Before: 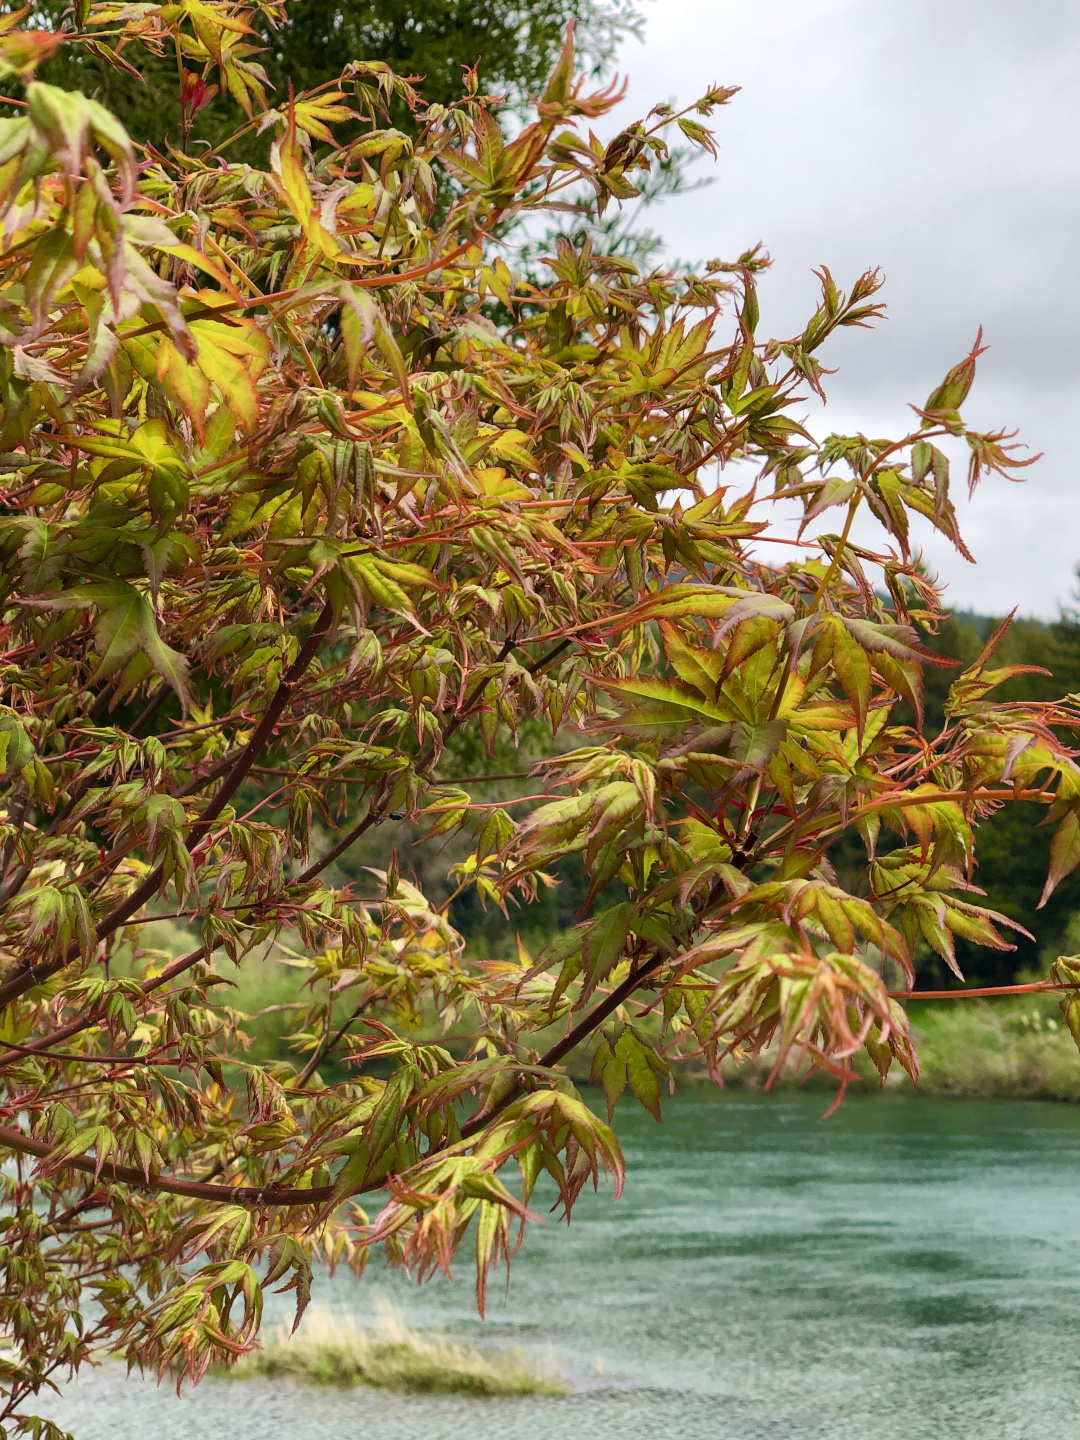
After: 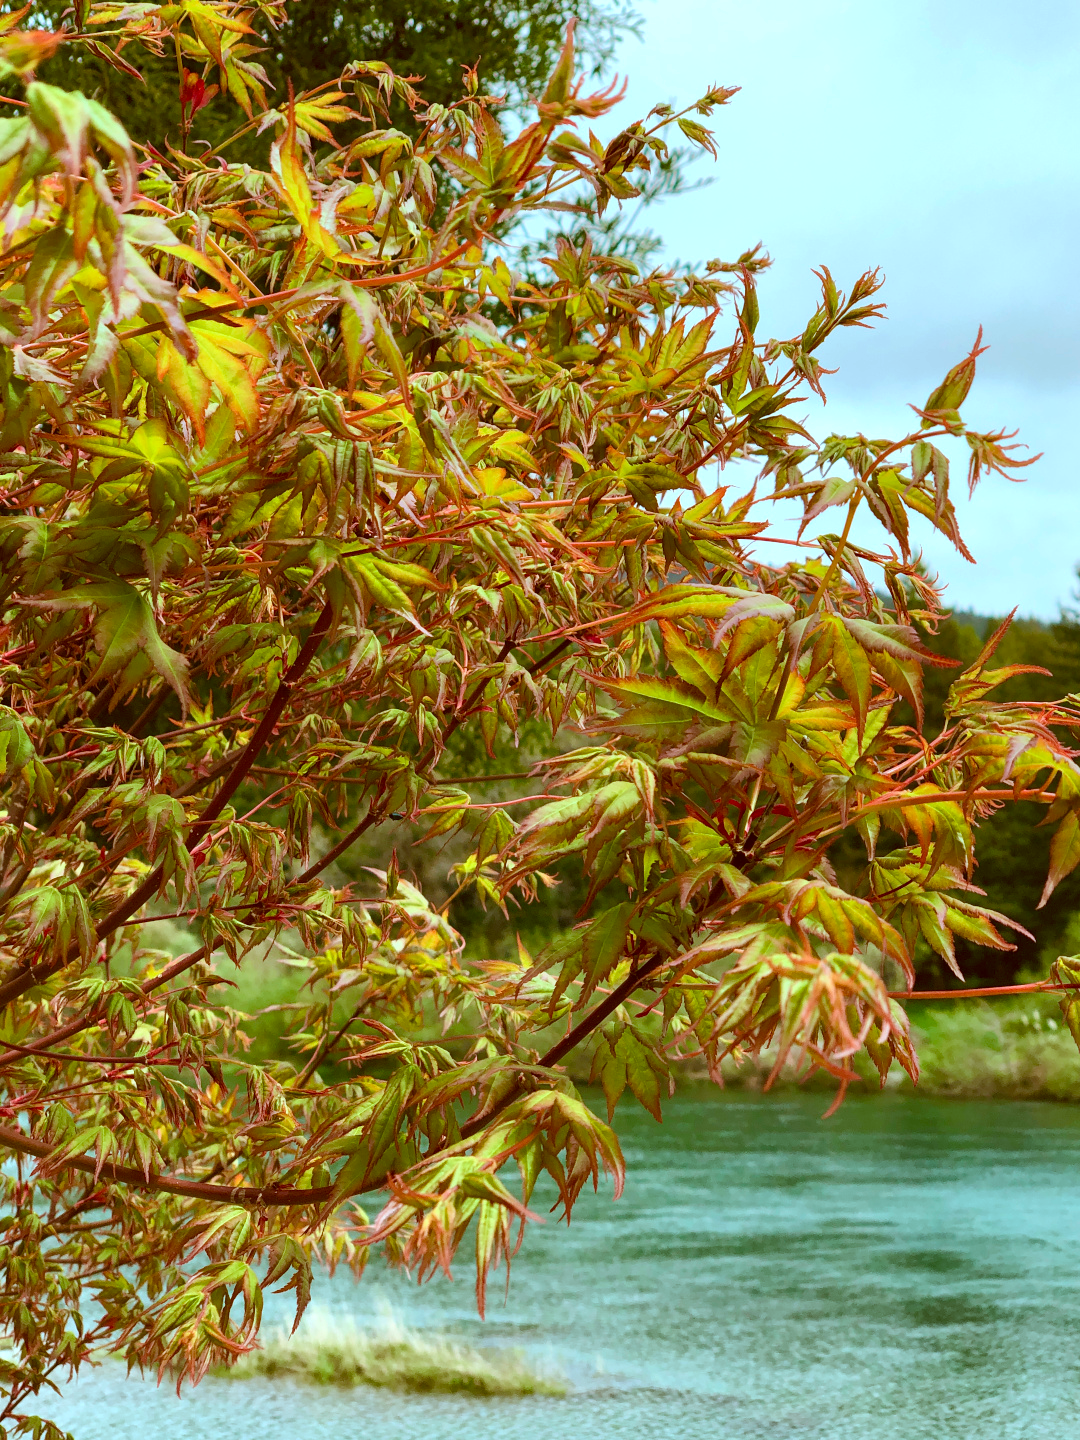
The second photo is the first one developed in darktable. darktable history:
color correction: highlights a* -14.04, highlights b* -17.02, shadows a* 10.26, shadows b* 28.64
exposure: exposure 0.201 EV, compensate highlight preservation false
